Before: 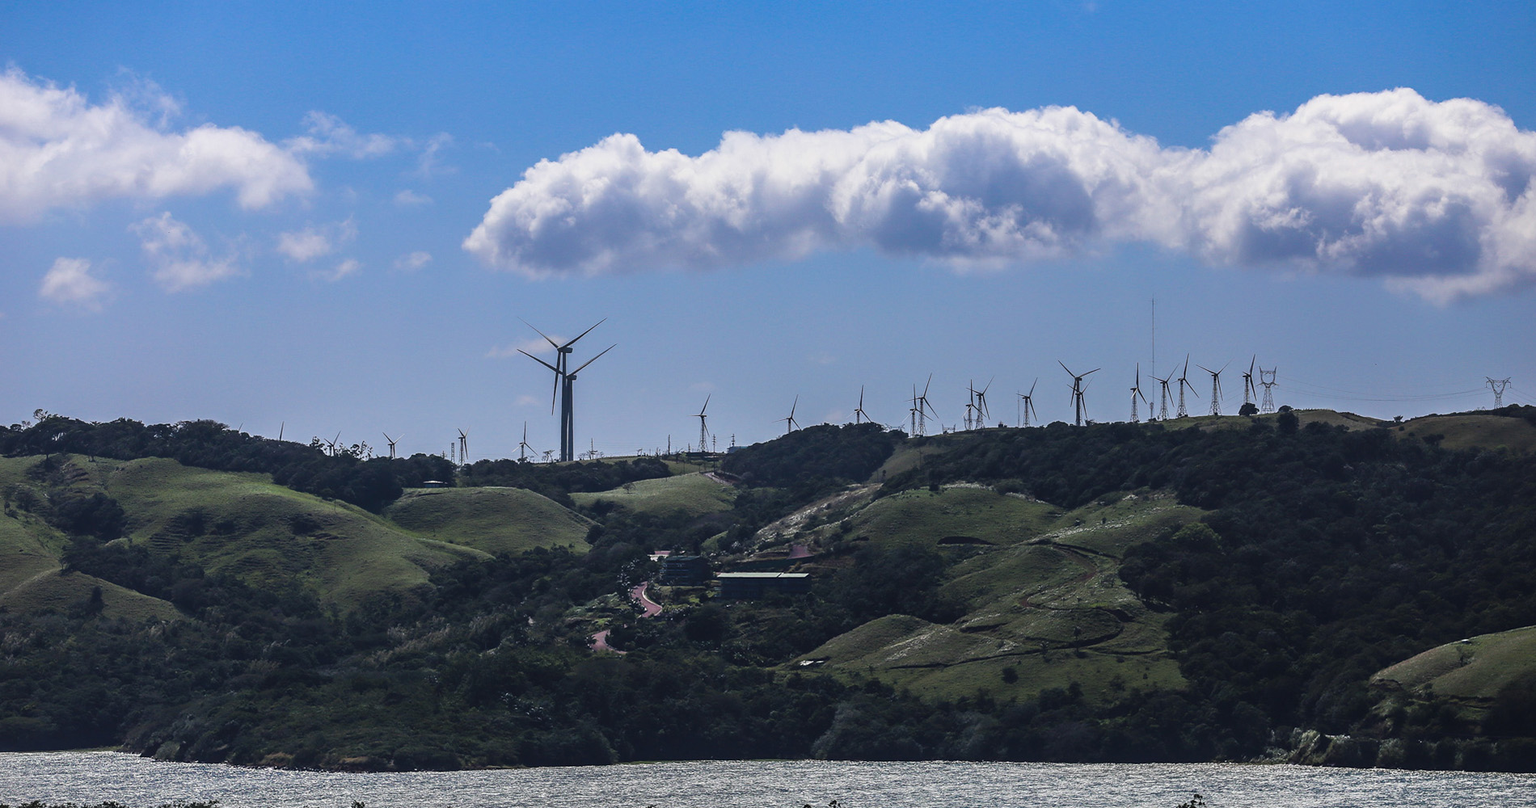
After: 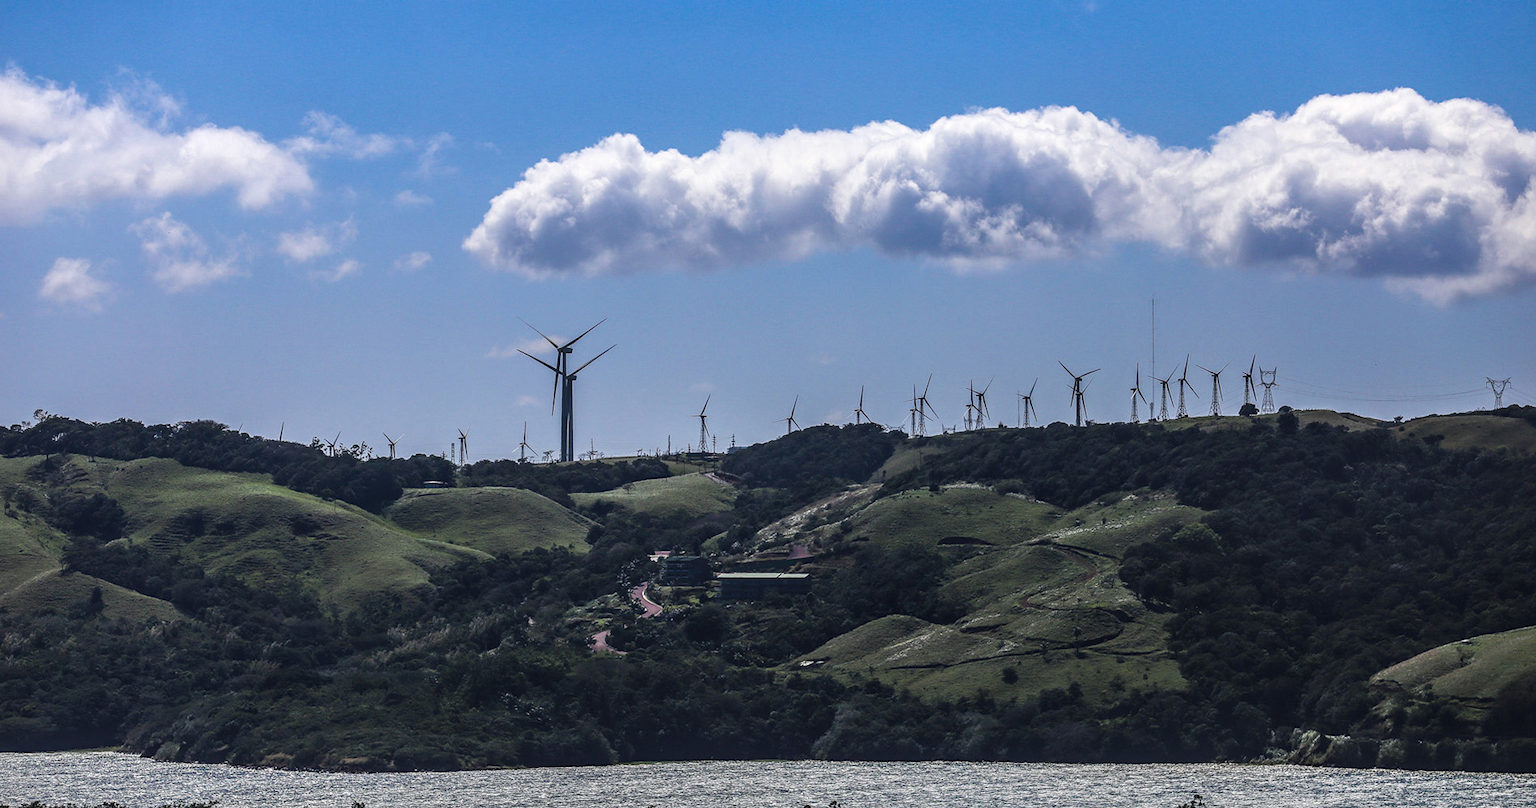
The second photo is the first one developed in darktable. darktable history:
local contrast: detail 130%
tone equalizer: smoothing diameter 24.83%, edges refinement/feathering 6.81, preserve details guided filter
